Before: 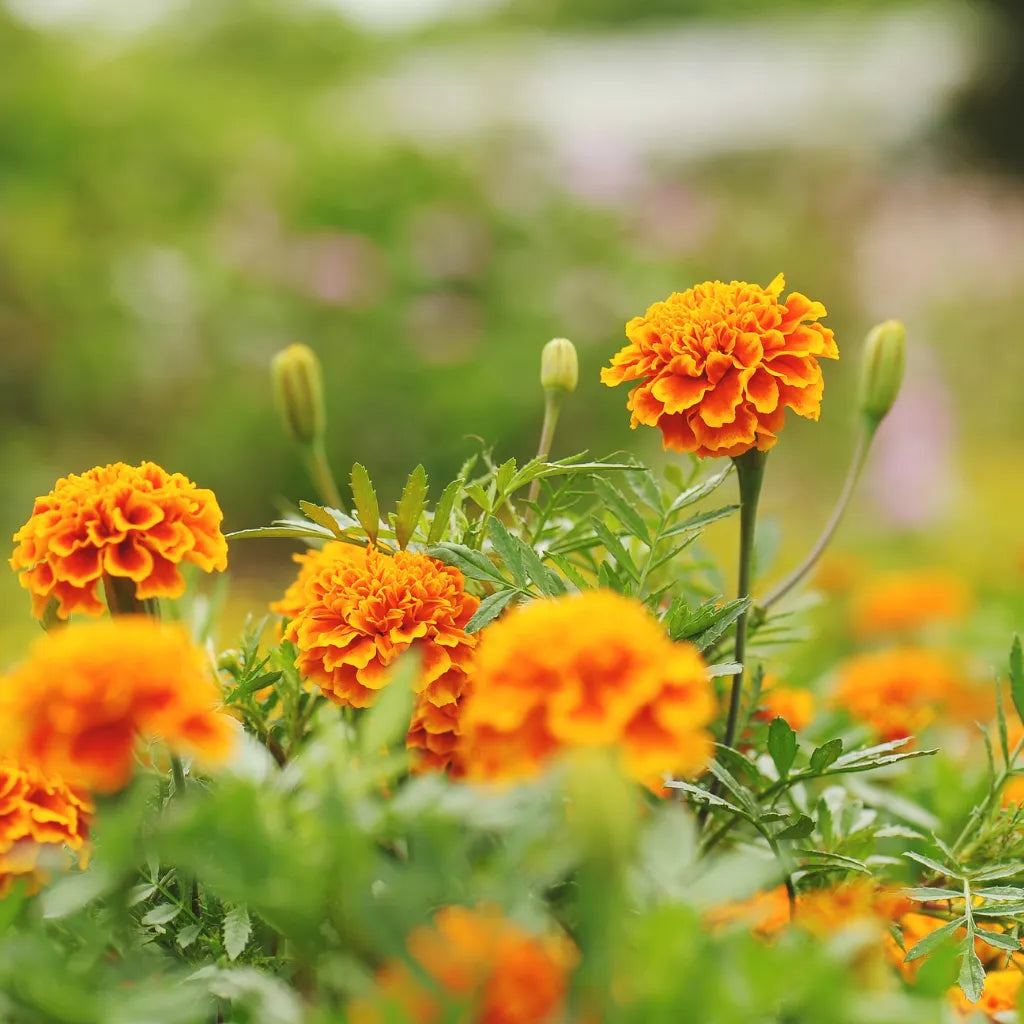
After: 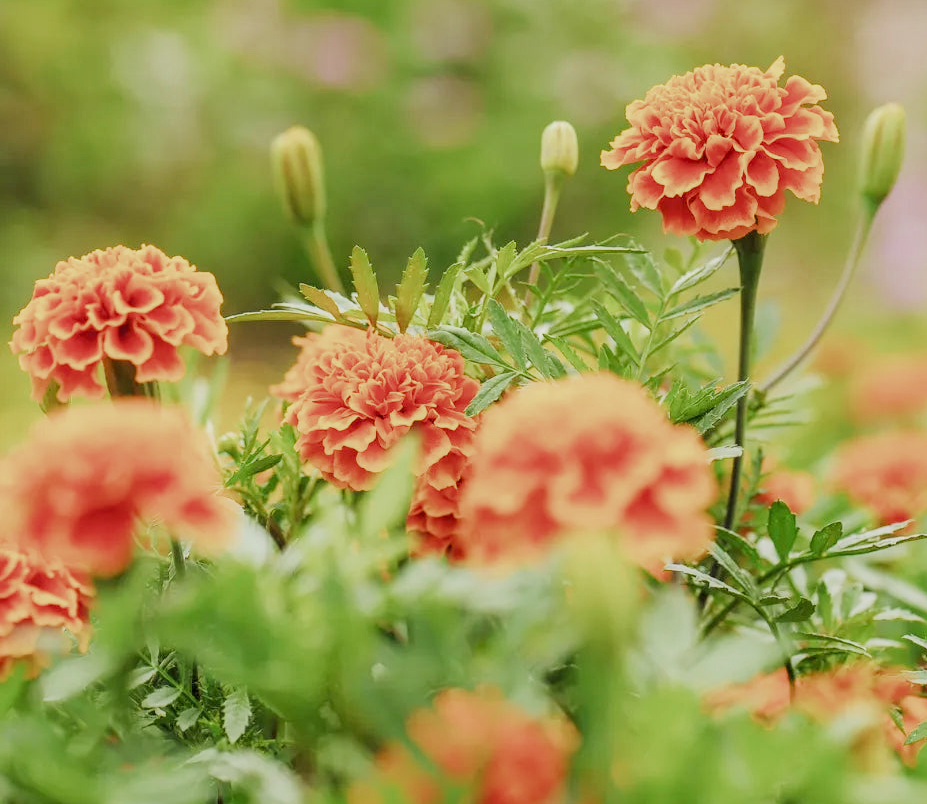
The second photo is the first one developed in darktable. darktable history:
filmic rgb: black relative exposure -7.65 EV, white relative exposure 4.56 EV, threshold 5.94 EV, hardness 3.61, add noise in highlights 0, preserve chrominance max RGB, color science v3 (2019), use custom middle-gray values true, contrast in highlights soft, enable highlight reconstruction true
crop: top 21.259%, right 9.381%, bottom 0.215%
exposure: black level correction 0.003, exposure 0.386 EV, compensate highlight preservation false
local contrast: on, module defaults
